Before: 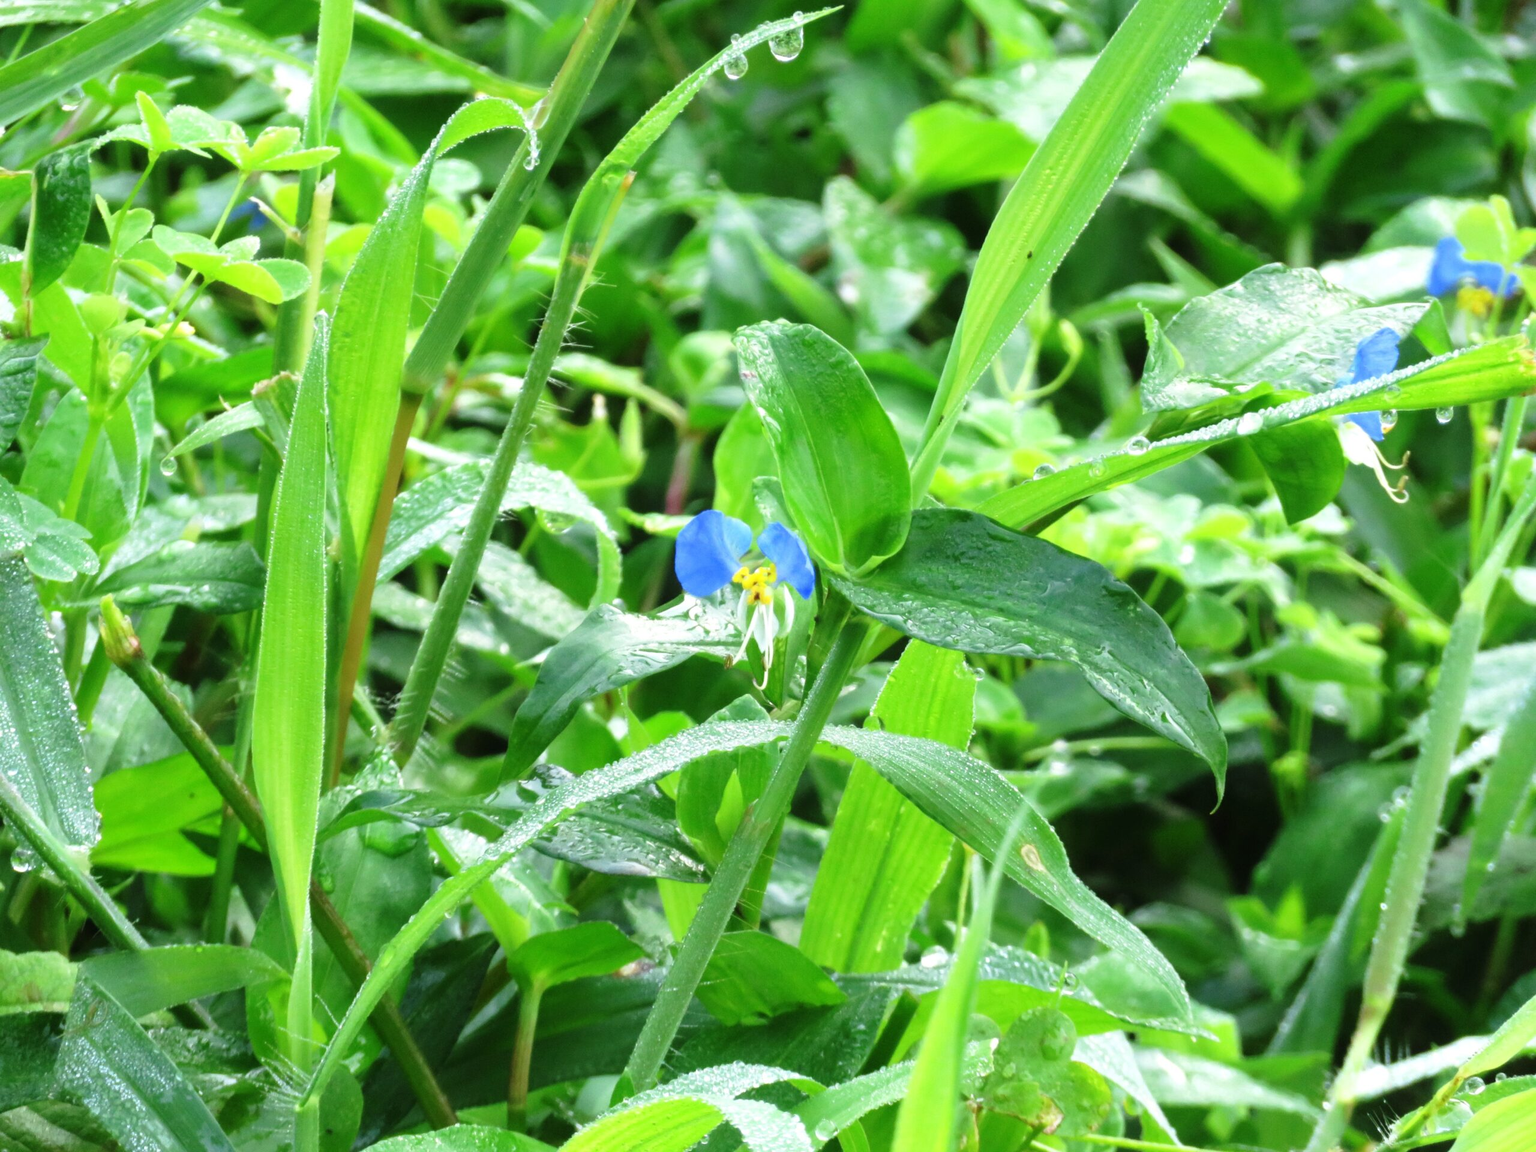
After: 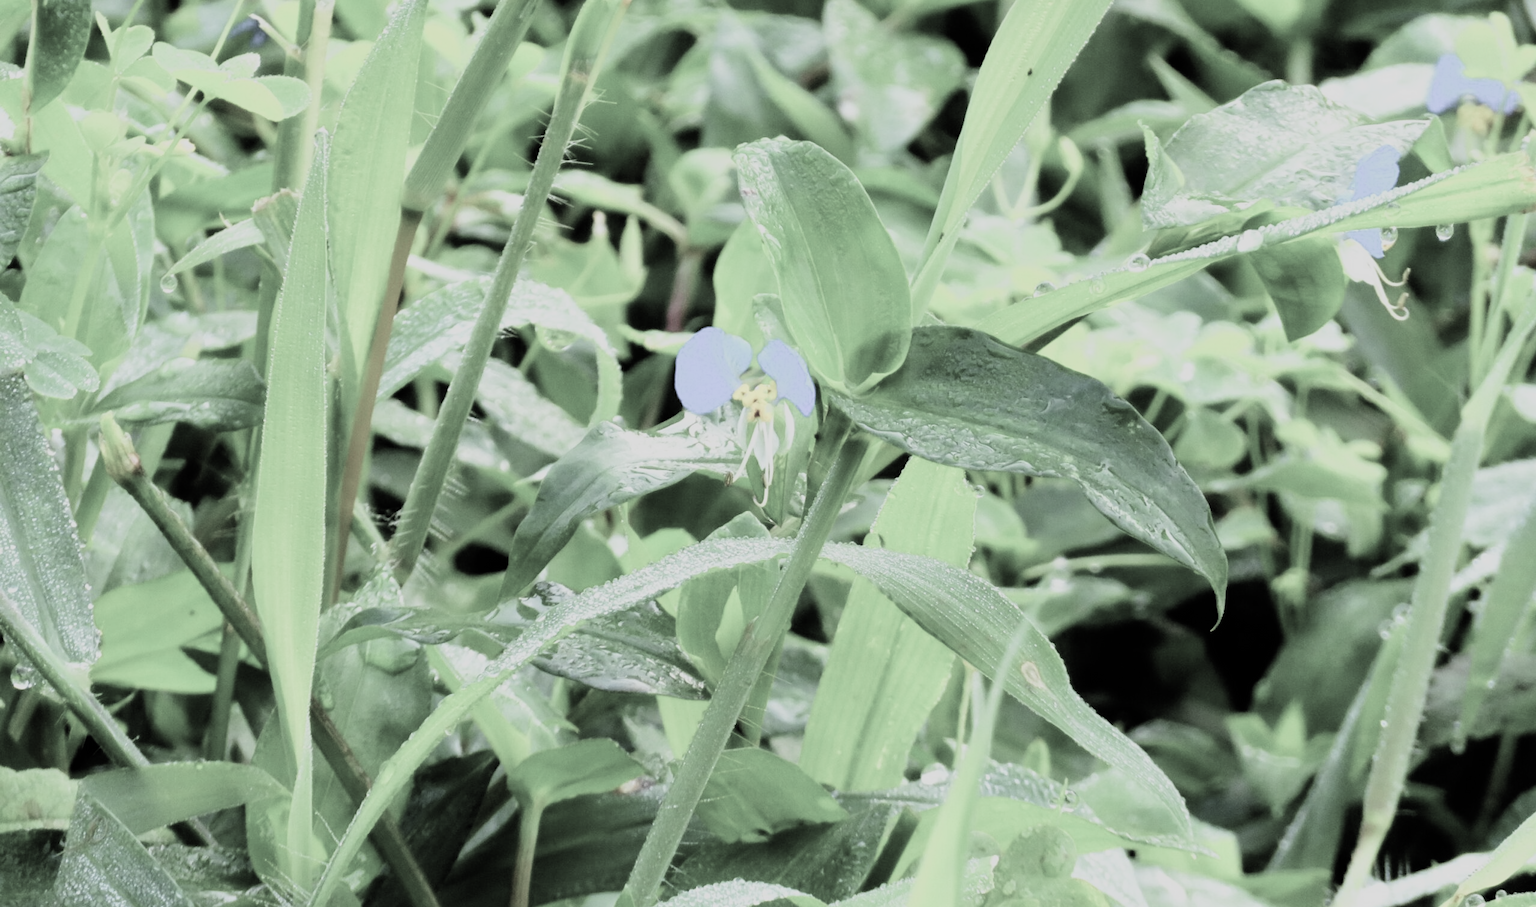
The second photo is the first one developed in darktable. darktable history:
filmic rgb: black relative exposure -5.15 EV, white relative exposure 3.98 EV, hardness 2.9, contrast 1.297, highlights saturation mix -30.52%, color science v5 (2021), contrast in shadows safe, contrast in highlights safe
crop and rotate: top 15.886%, bottom 5.363%
